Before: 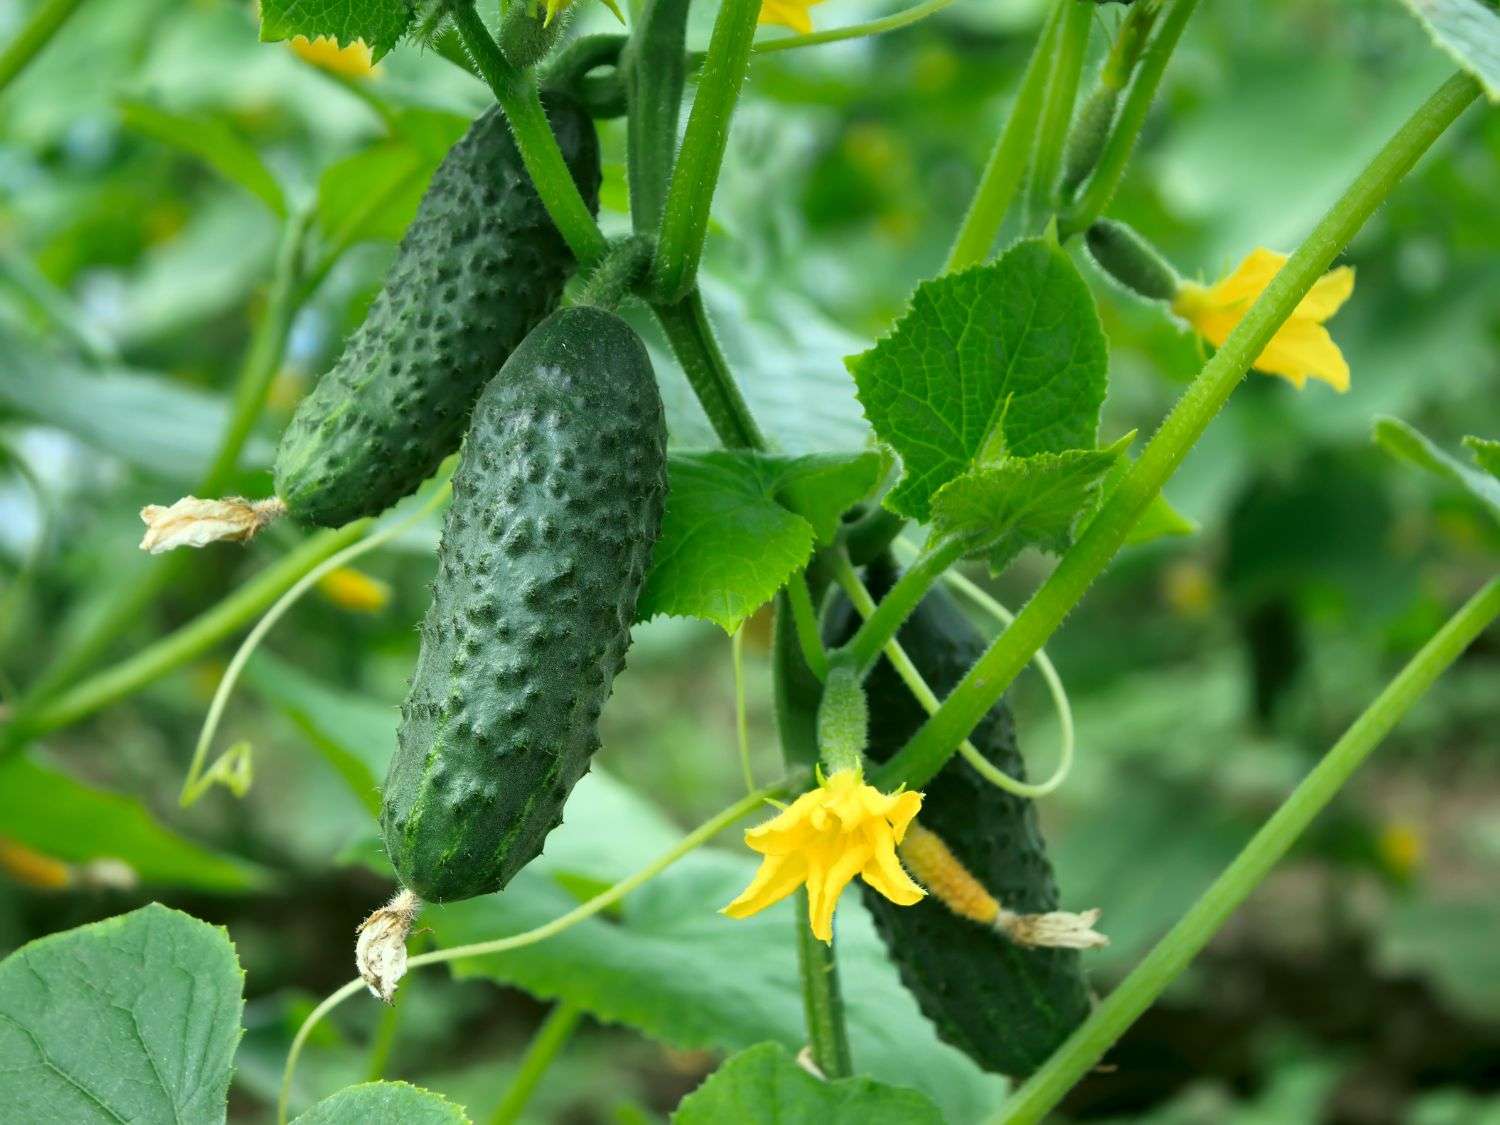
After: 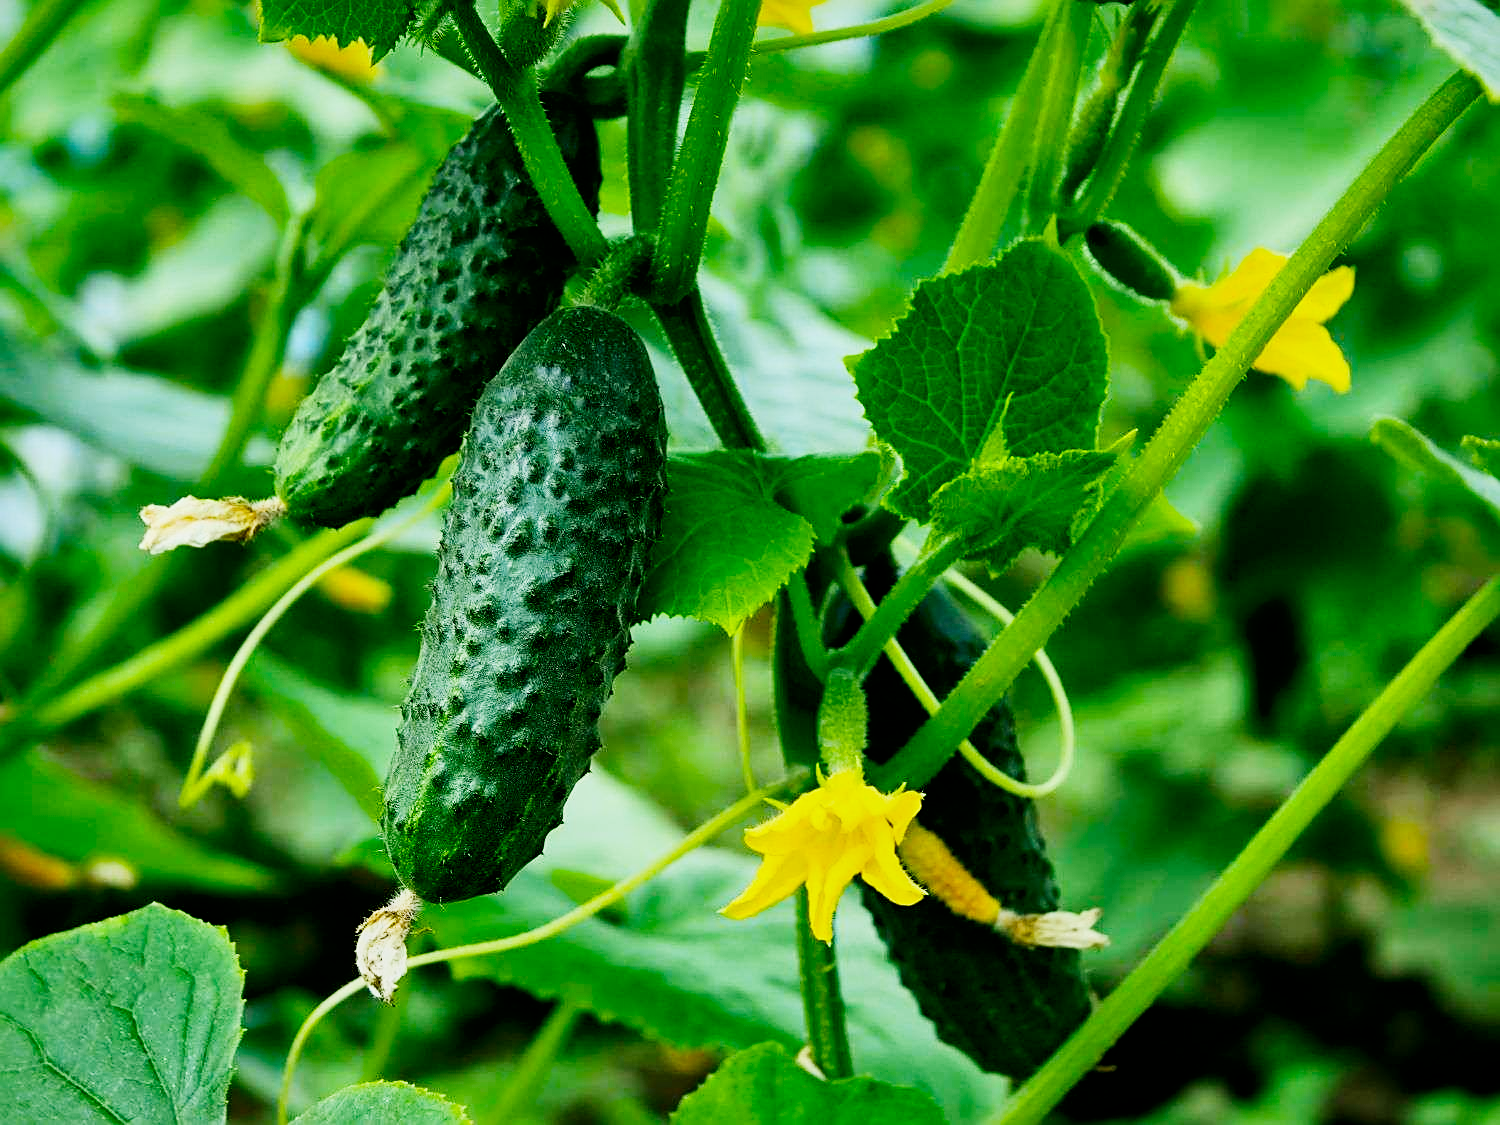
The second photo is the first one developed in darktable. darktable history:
sigmoid: contrast 1.7, skew -0.2, preserve hue 0%, red attenuation 0.1, red rotation 0.035, green attenuation 0.1, green rotation -0.017, blue attenuation 0.15, blue rotation -0.052, base primaries Rec2020
sharpen: amount 0.55
color balance rgb: perceptual saturation grading › global saturation 40%, global vibrance 15%
local contrast: mode bilateral grid, contrast 25, coarseness 60, detail 151%, midtone range 0.2
